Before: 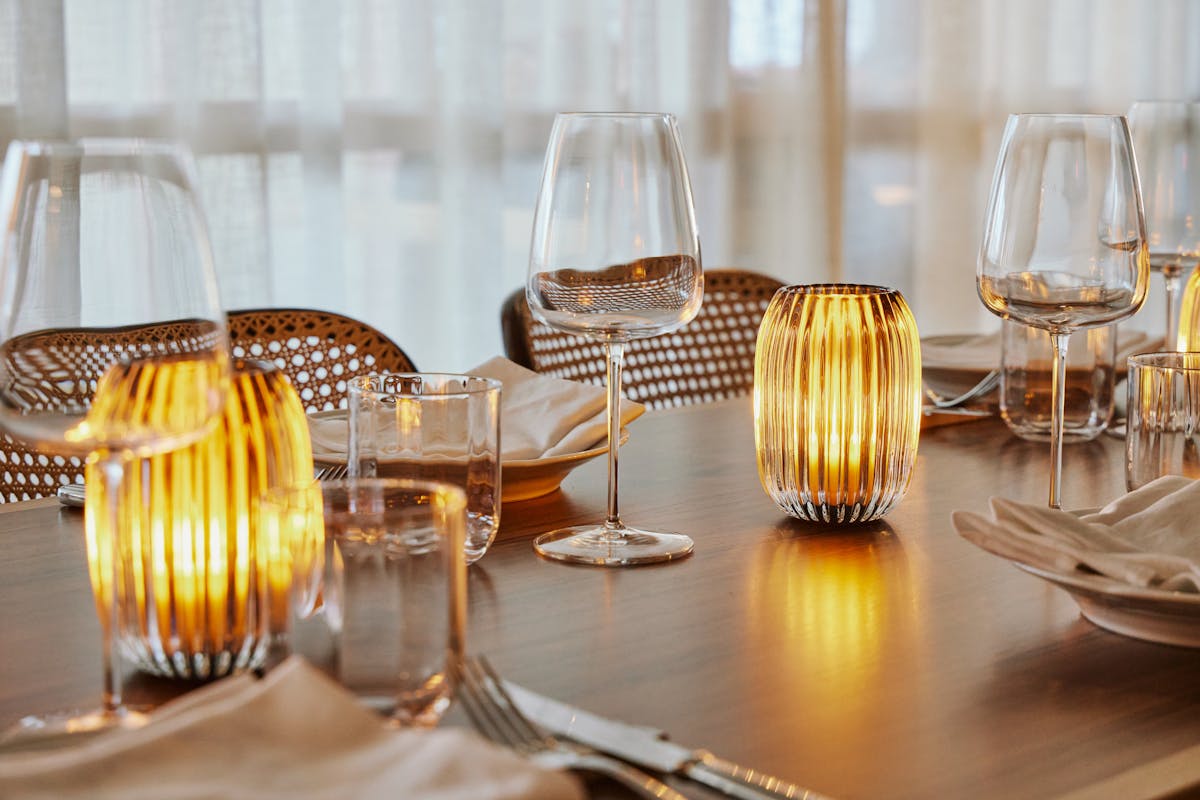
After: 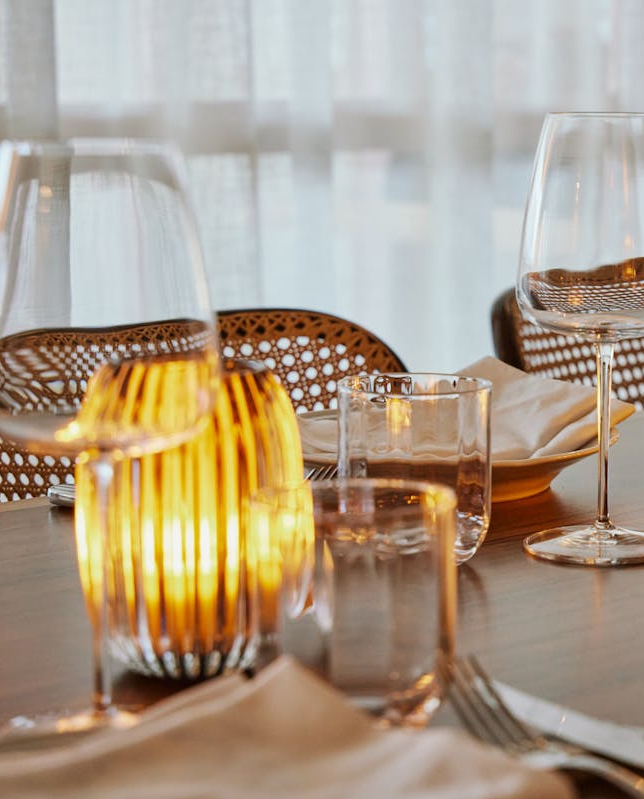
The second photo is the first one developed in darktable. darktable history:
crop: left 0.851%, right 45.4%, bottom 0.085%
